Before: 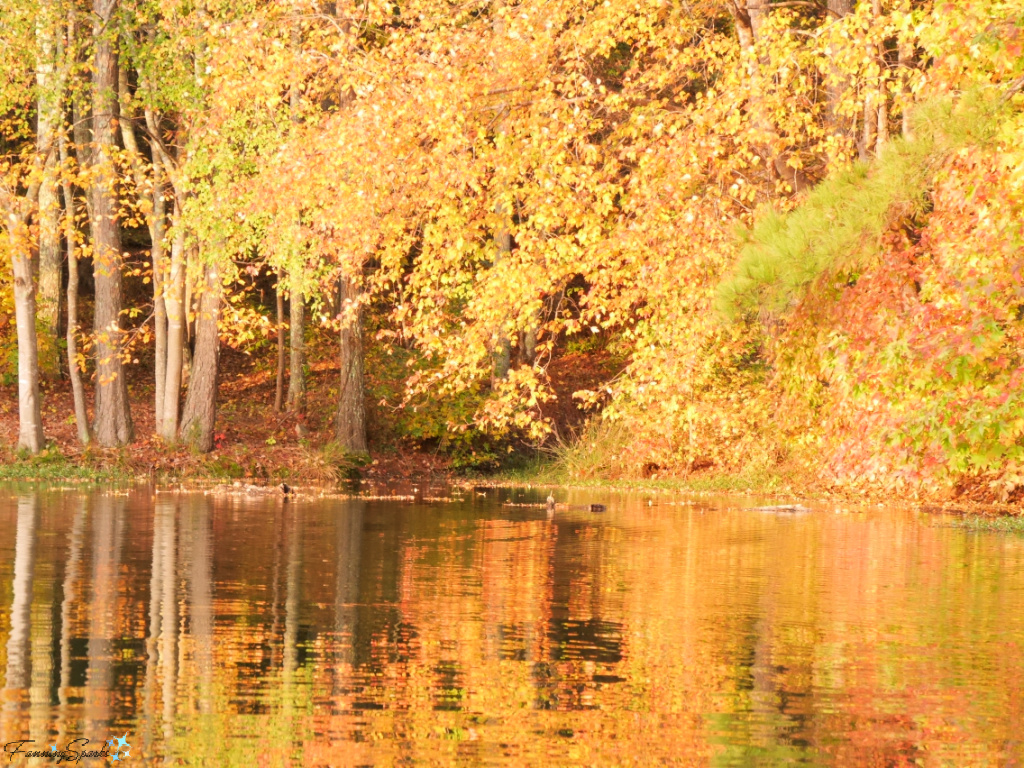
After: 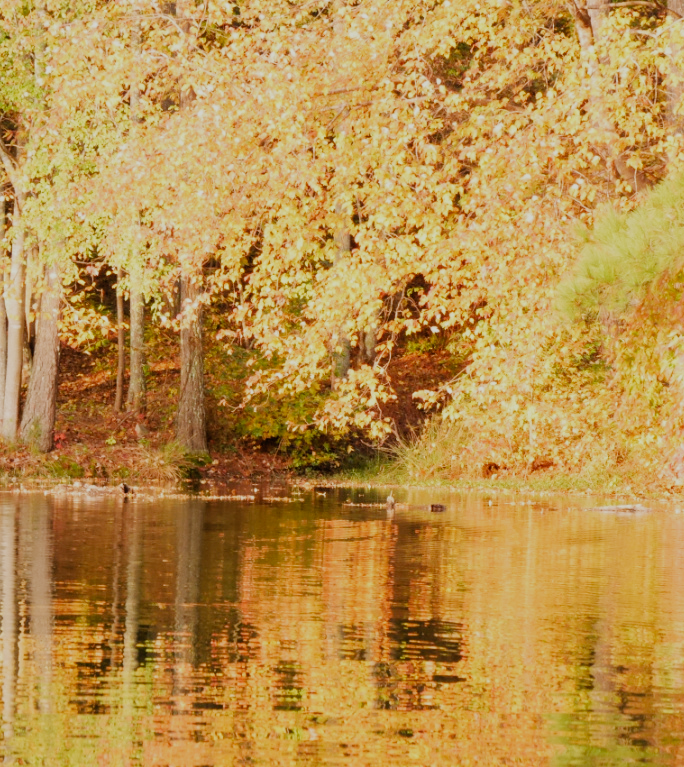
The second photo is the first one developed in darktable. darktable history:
filmic rgb: black relative exposure -7.65 EV, white relative exposure 4.56 EV, threshold 5.97 EV, hardness 3.61, add noise in highlights 0.001, preserve chrominance no, color science v3 (2019), use custom middle-gray values true, contrast in highlights soft, enable highlight reconstruction true
crop and rotate: left 15.666%, right 17.495%
